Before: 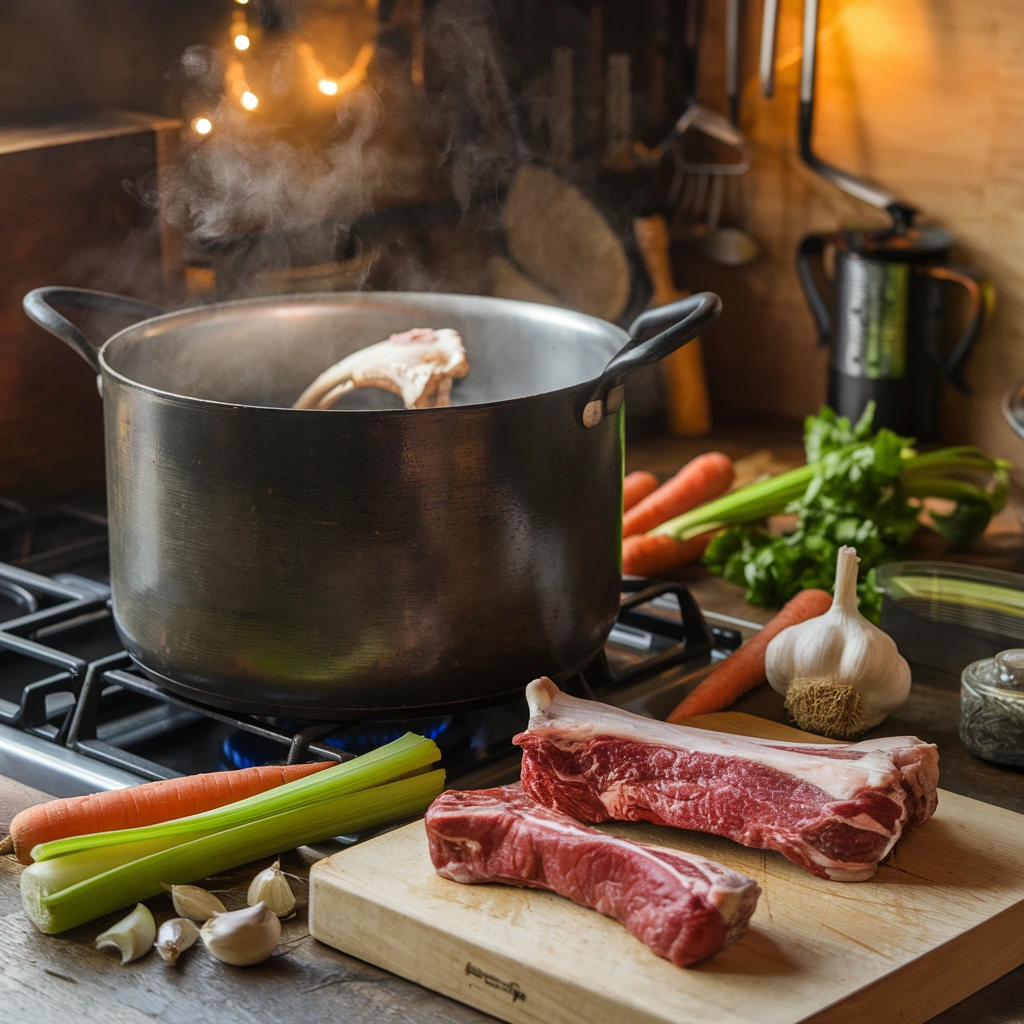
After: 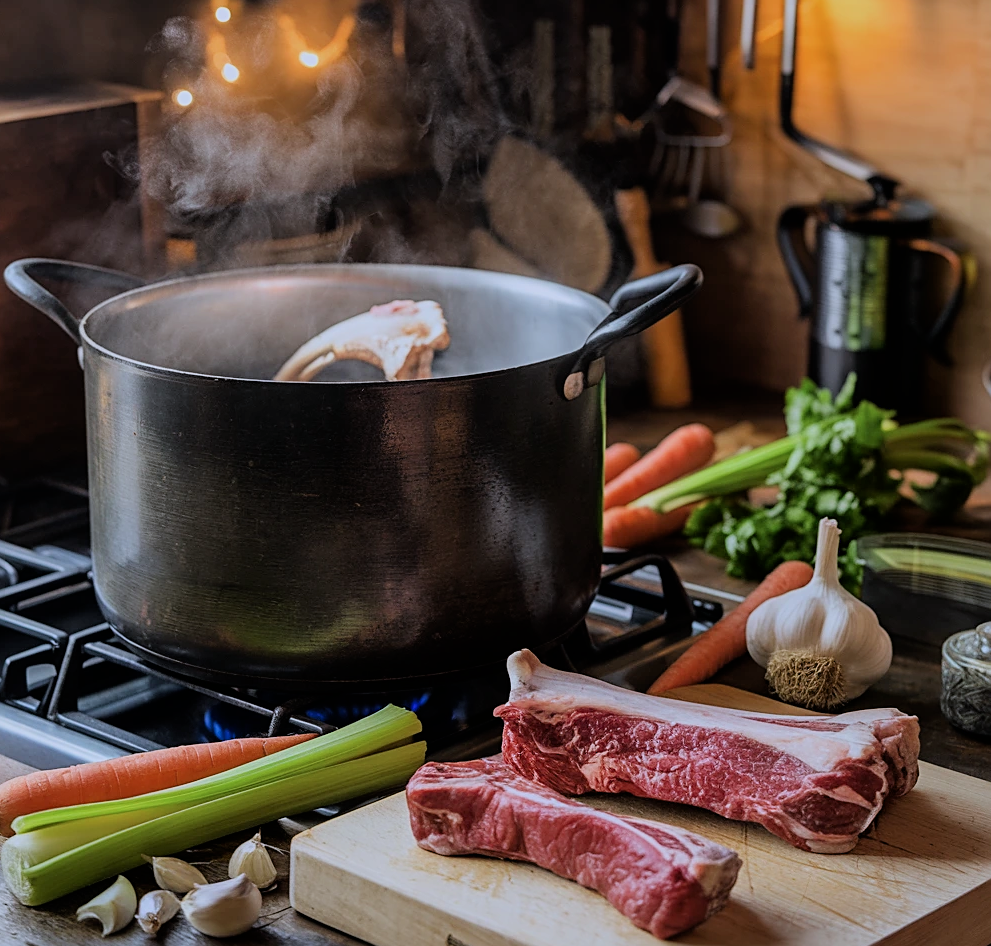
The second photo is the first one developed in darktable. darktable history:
crop: left 1.931%, top 2.785%, right 1.234%, bottom 4.829%
sharpen: on, module defaults
color calibration: illuminant as shot in camera, x 0.37, y 0.382, temperature 4313.9 K
filmic rgb: black relative exposure -7.76 EV, white relative exposure 4.46 EV, hardness 3.76, latitude 38.94%, contrast 0.978, highlights saturation mix 9.4%, shadows ↔ highlights balance 4.8%, color science v6 (2022)
